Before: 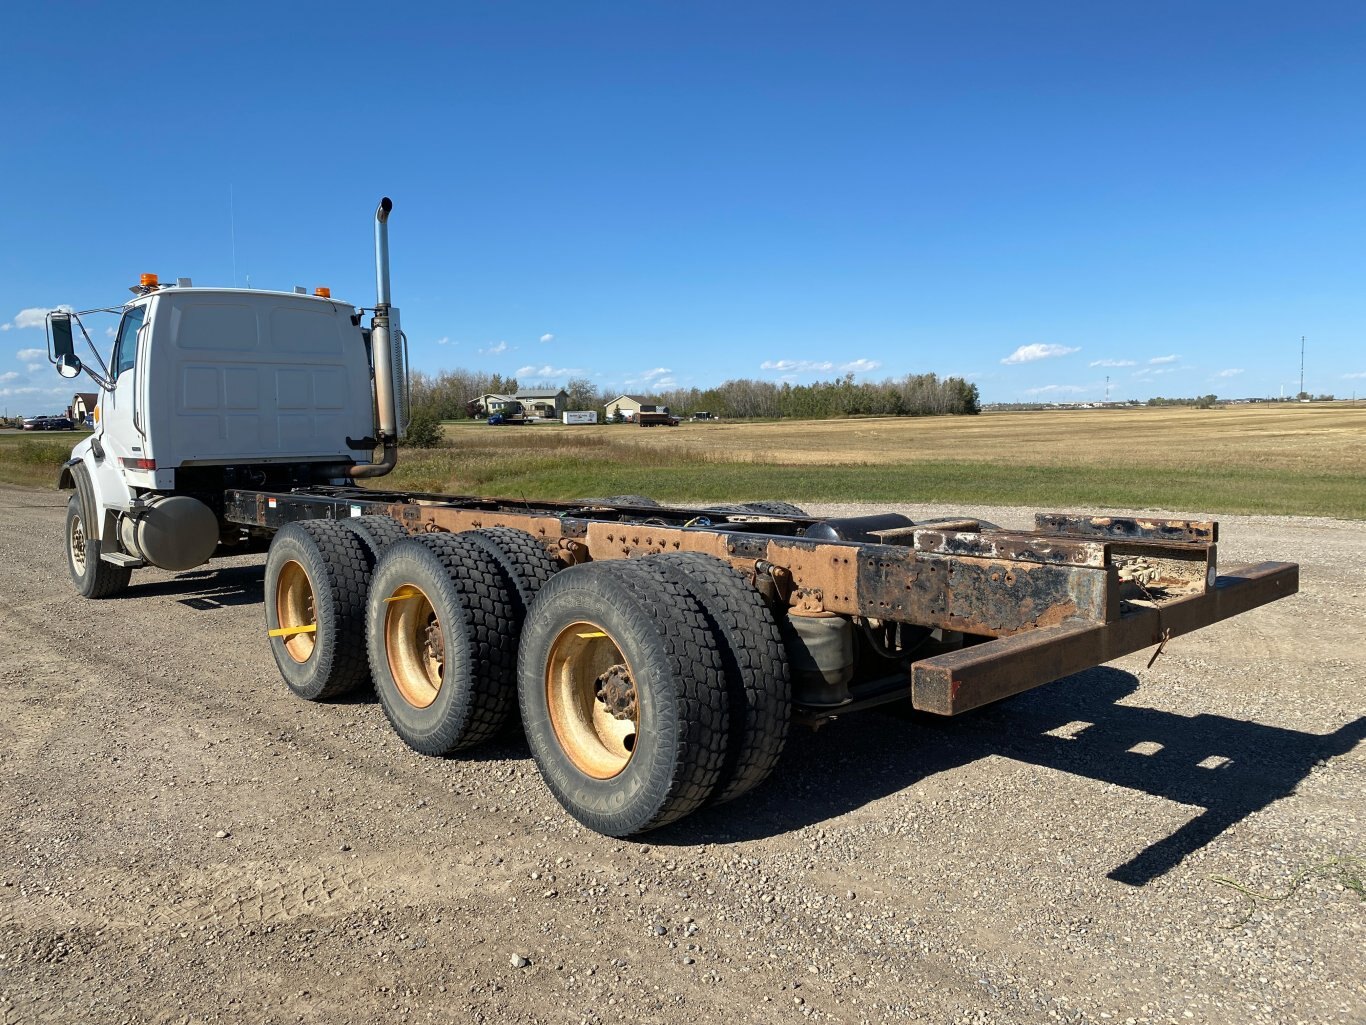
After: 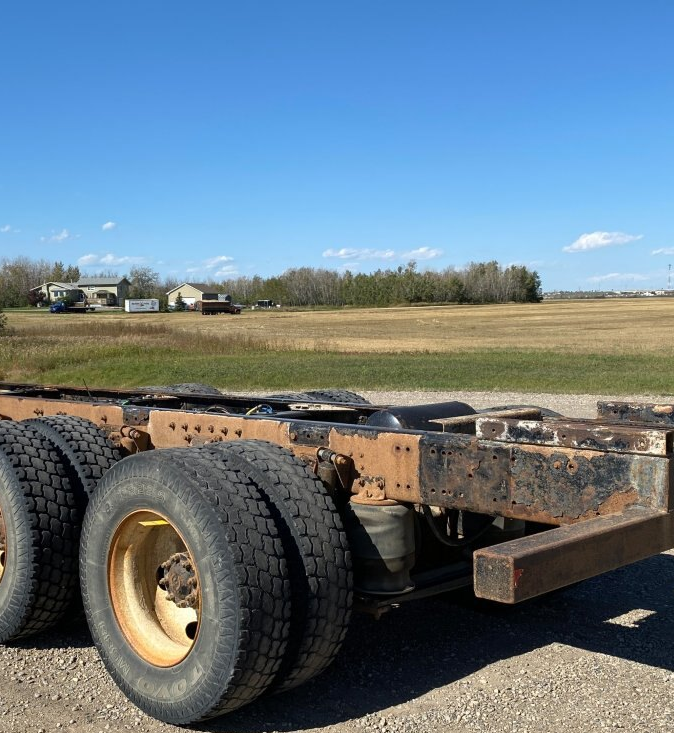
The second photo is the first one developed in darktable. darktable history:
crop: left 32.13%, top 10.954%, right 18.476%, bottom 17.447%
